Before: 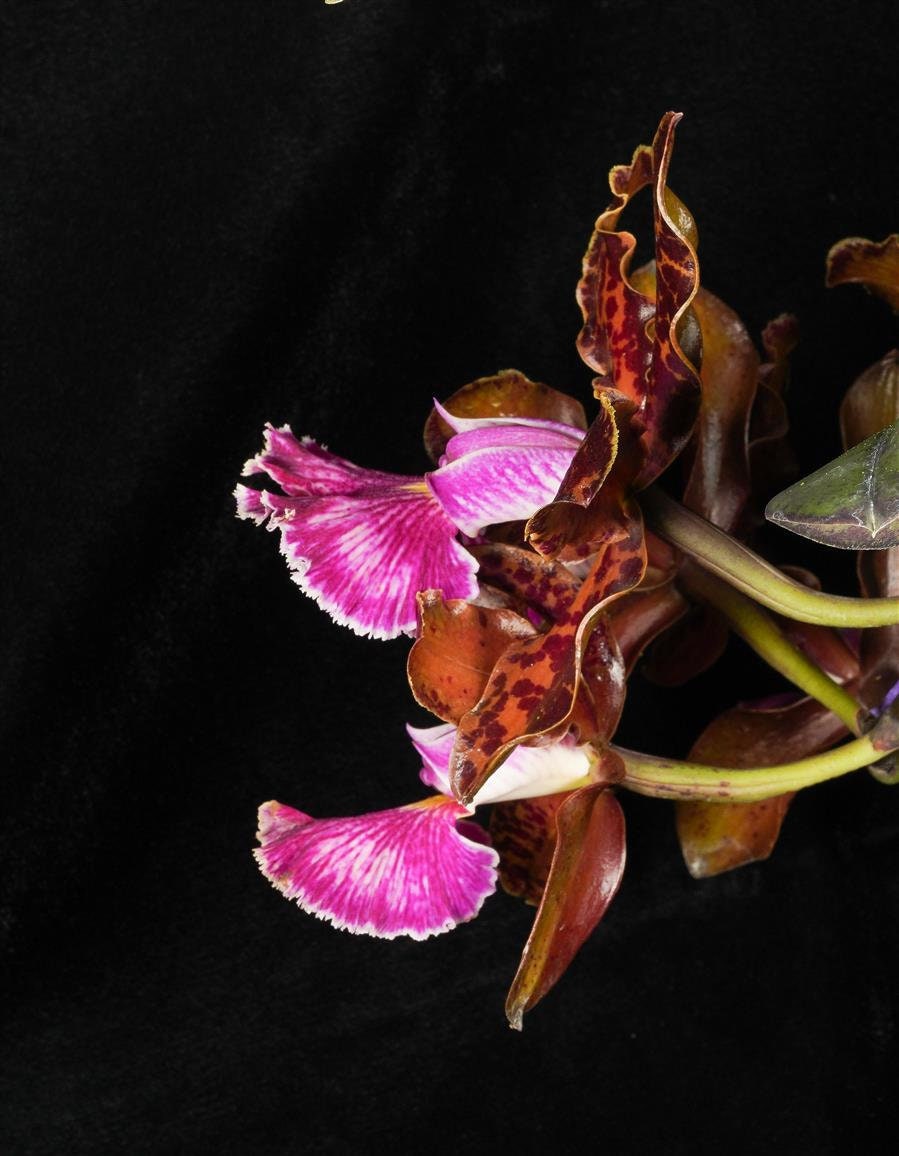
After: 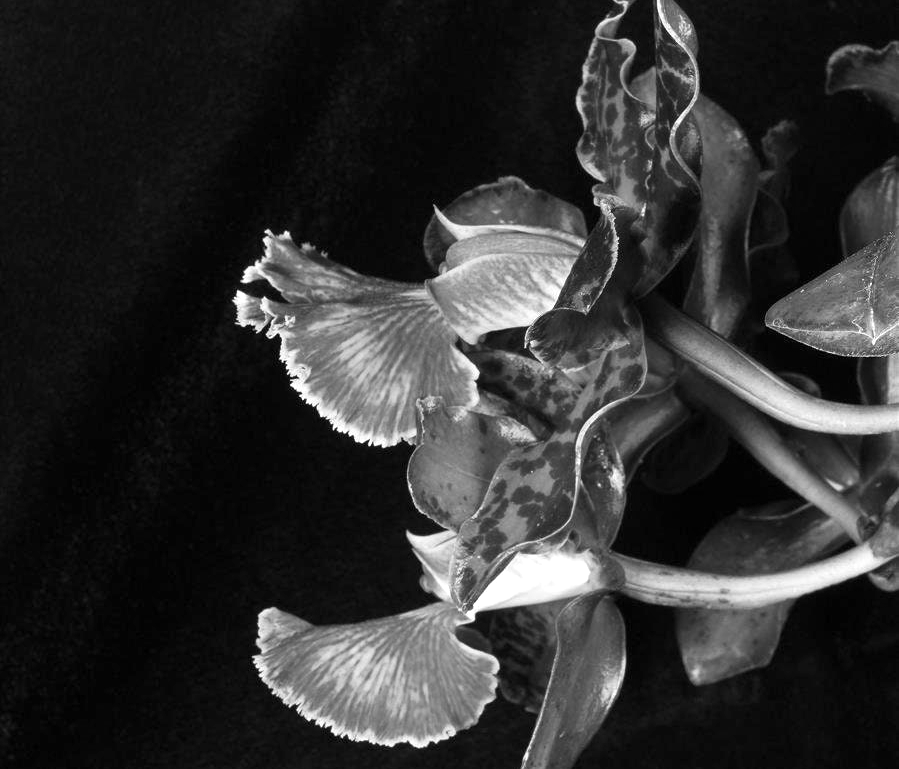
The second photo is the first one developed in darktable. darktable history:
color zones: curves: ch1 [(0.239, 0.552) (0.75, 0.5)]; ch2 [(0.25, 0.462) (0.749, 0.457)], mix 25.94%
crop: top 16.727%, bottom 16.727%
exposure: exposure 0.661 EV, compensate highlight preservation false
monochrome: a -71.75, b 75.82
